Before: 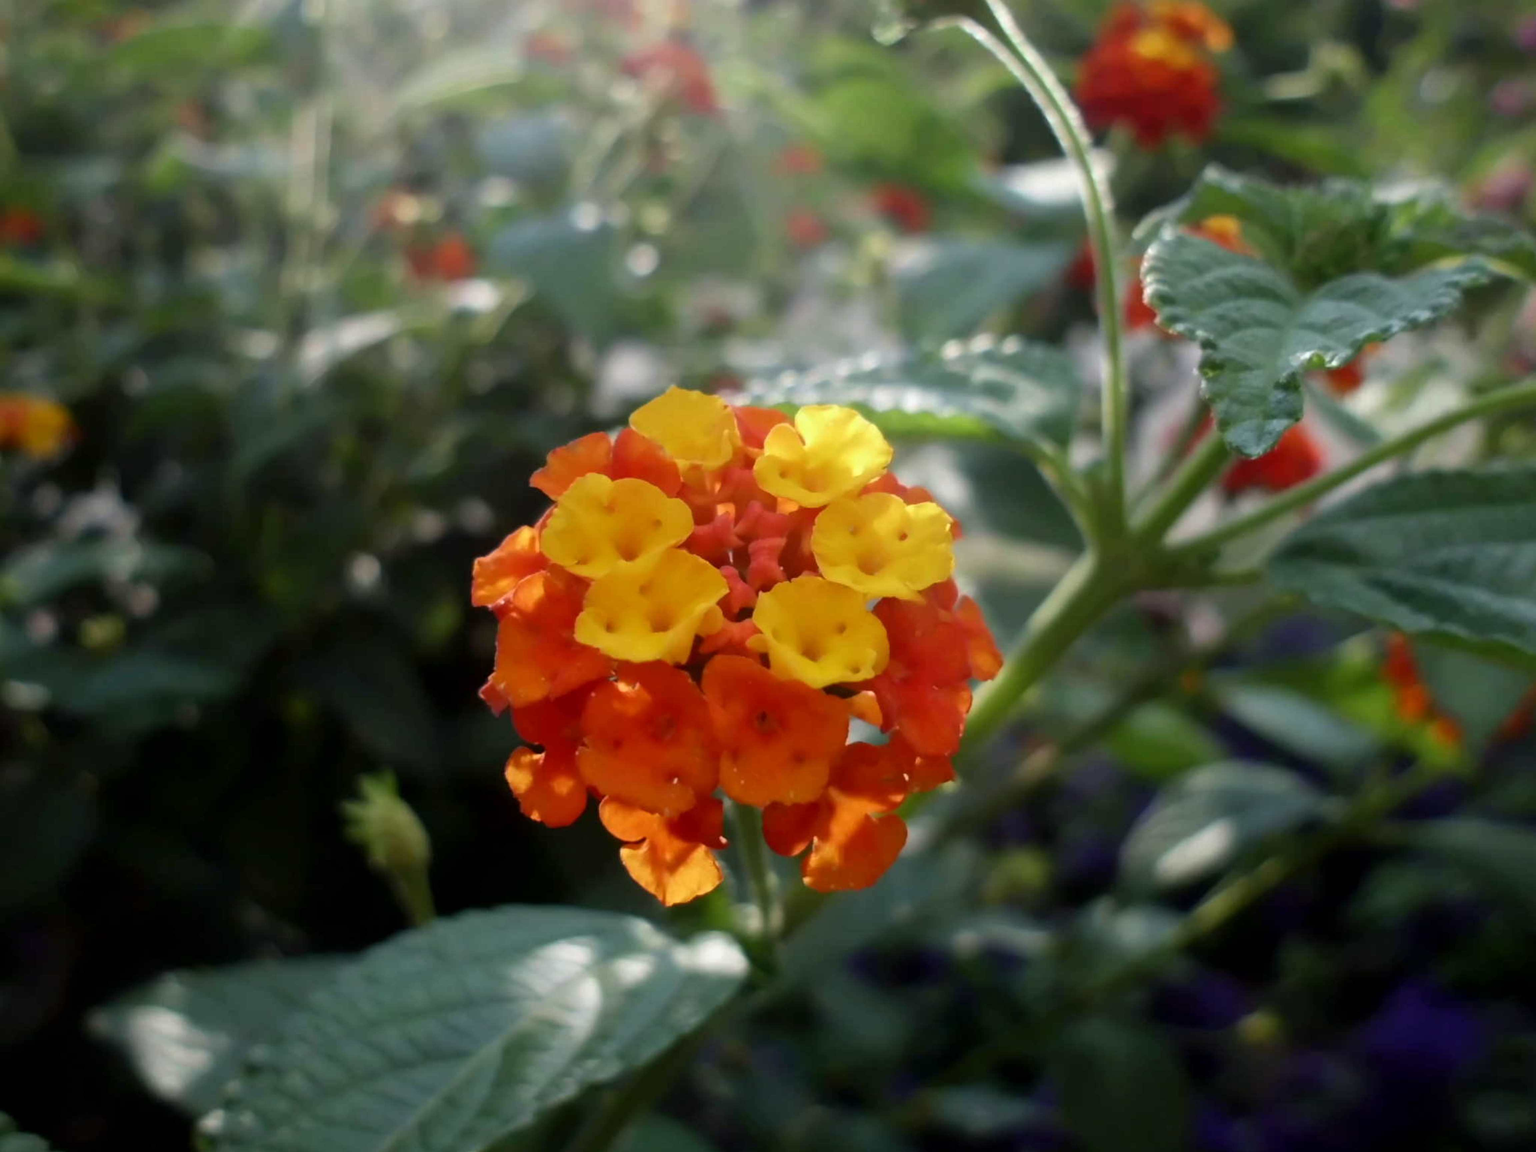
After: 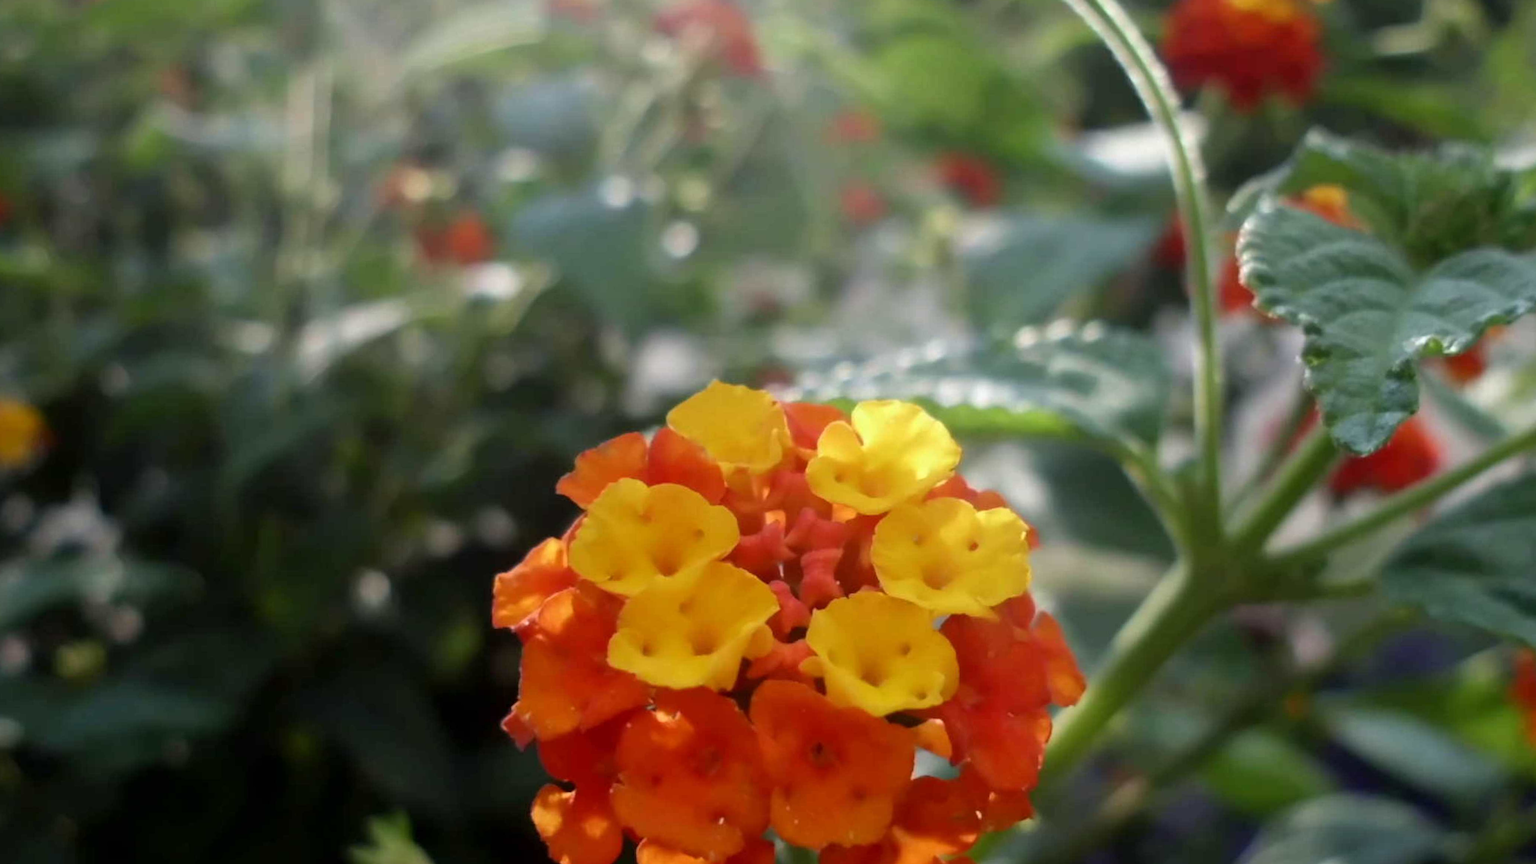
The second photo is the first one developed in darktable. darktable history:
crop: left 1.509%, top 3.452%, right 7.696%, bottom 28.452%
rotate and perspective: rotation -0.45°, automatic cropping original format, crop left 0.008, crop right 0.992, crop top 0.012, crop bottom 0.988
